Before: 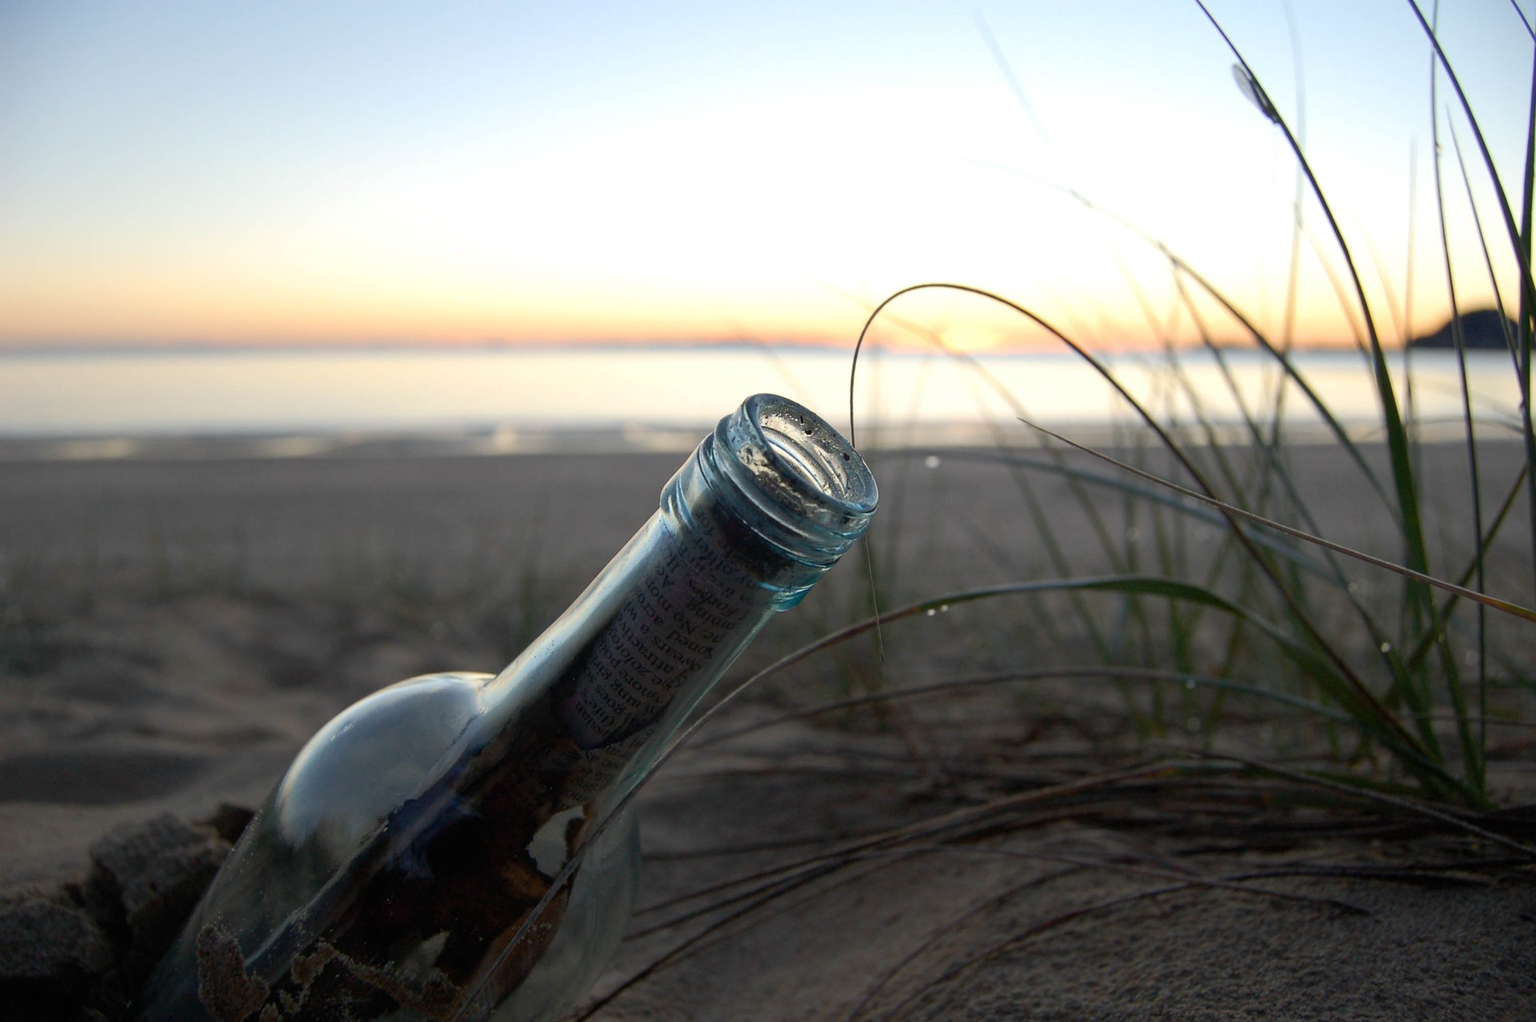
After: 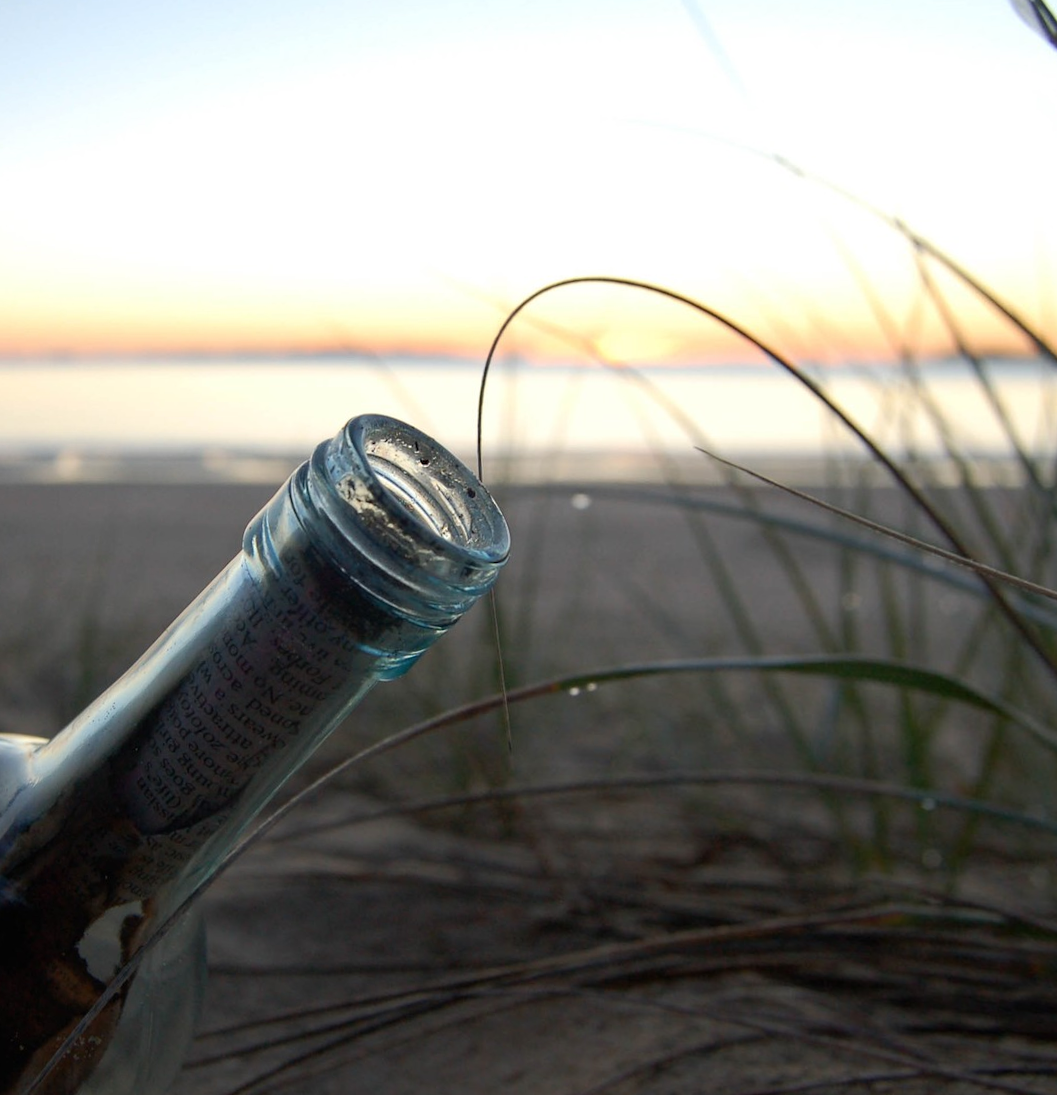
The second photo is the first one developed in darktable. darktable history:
rotate and perspective: rotation 1.69°, lens shift (vertical) -0.023, lens shift (horizontal) -0.291, crop left 0.025, crop right 0.988, crop top 0.092, crop bottom 0.842
color balance rgb: perceptual saturation grading › global saturation -1%
crop and rotate: left 22.516%, right 21.234%
sharpen: radius 5.325, amount 0.312, threshold 26.433
